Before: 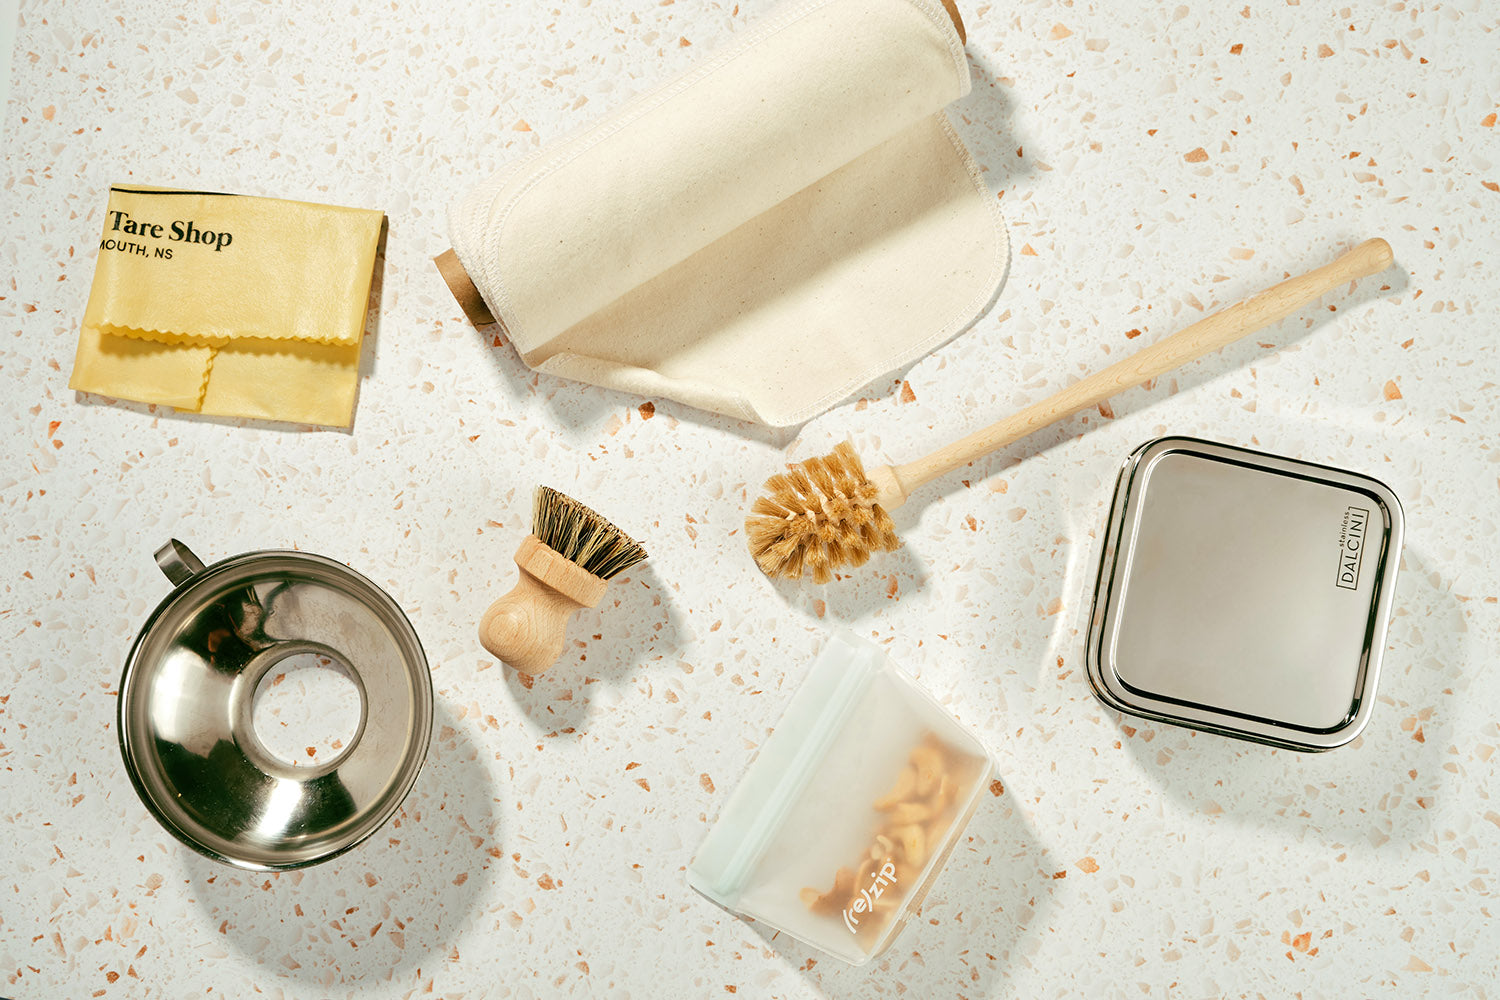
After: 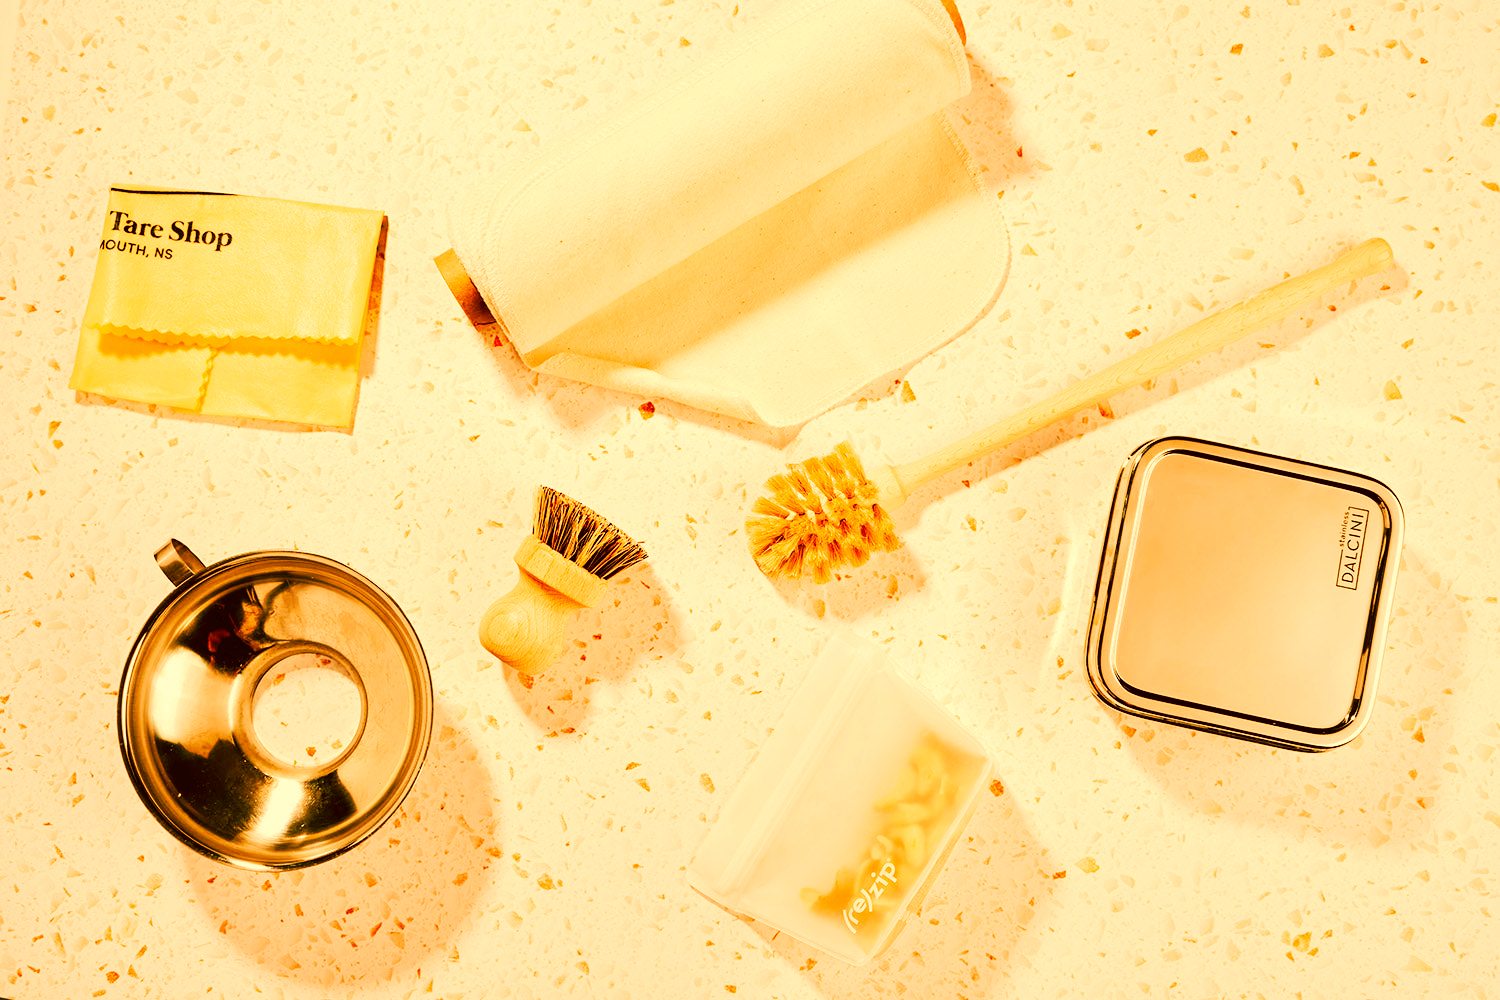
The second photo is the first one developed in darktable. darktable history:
color balance: lift [1, 1.011, 0.999, 0.989], gamma [1.109, 1.045, 1.039, 0.955], gain [0.917, 0.936, 0.952, 1.064], contrast 2.32%, contrast fulcrum 19%, output saturation 101%
tone curve: curves: ch0 [(0, 0) (0.003, 0.016) (0.011, 0.016) (0.025, 0.016) (0.044, 0.016) (0.069, 0.016) (0.1, 0.026) (0.136, 0.047) (0.177, 0.088) (0.224, 0.14) (0.277, 0.2) (0.335, 0.276) (0.399, 0.37) (0.468, 0.47) (0.543, 0.583) (0.623, 0.698) (0.709, 0.779) (0.801, 0.858) (0.898, 0.929) (1, 1)], preserve colors none
white balance: red 1.467, blue 0.684
